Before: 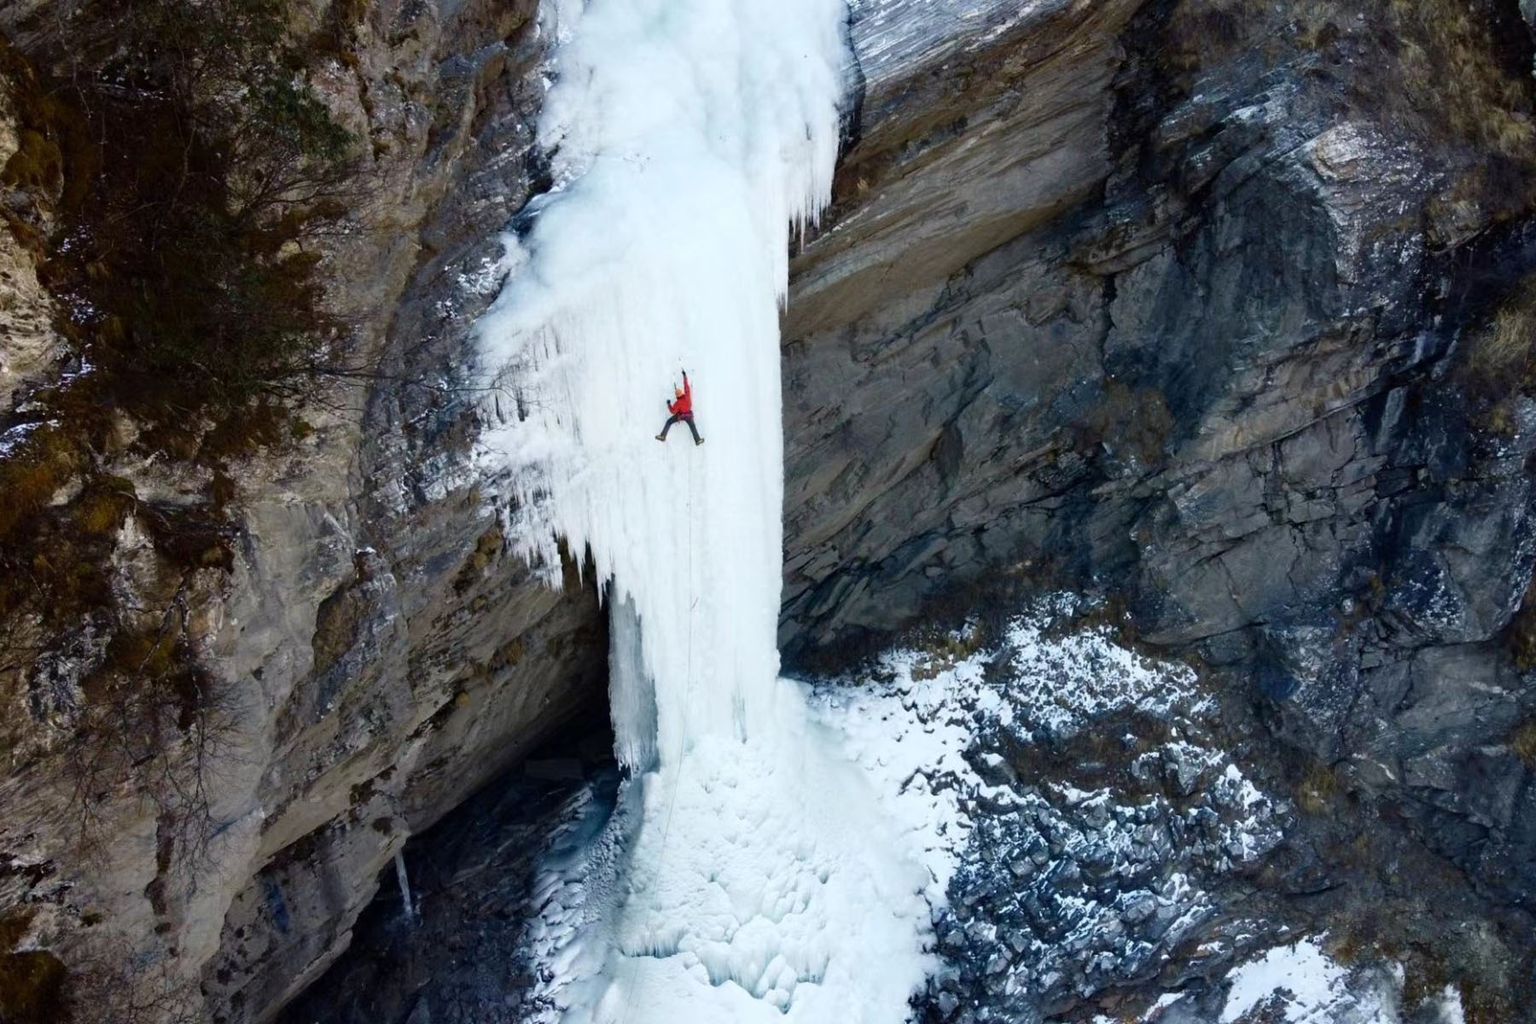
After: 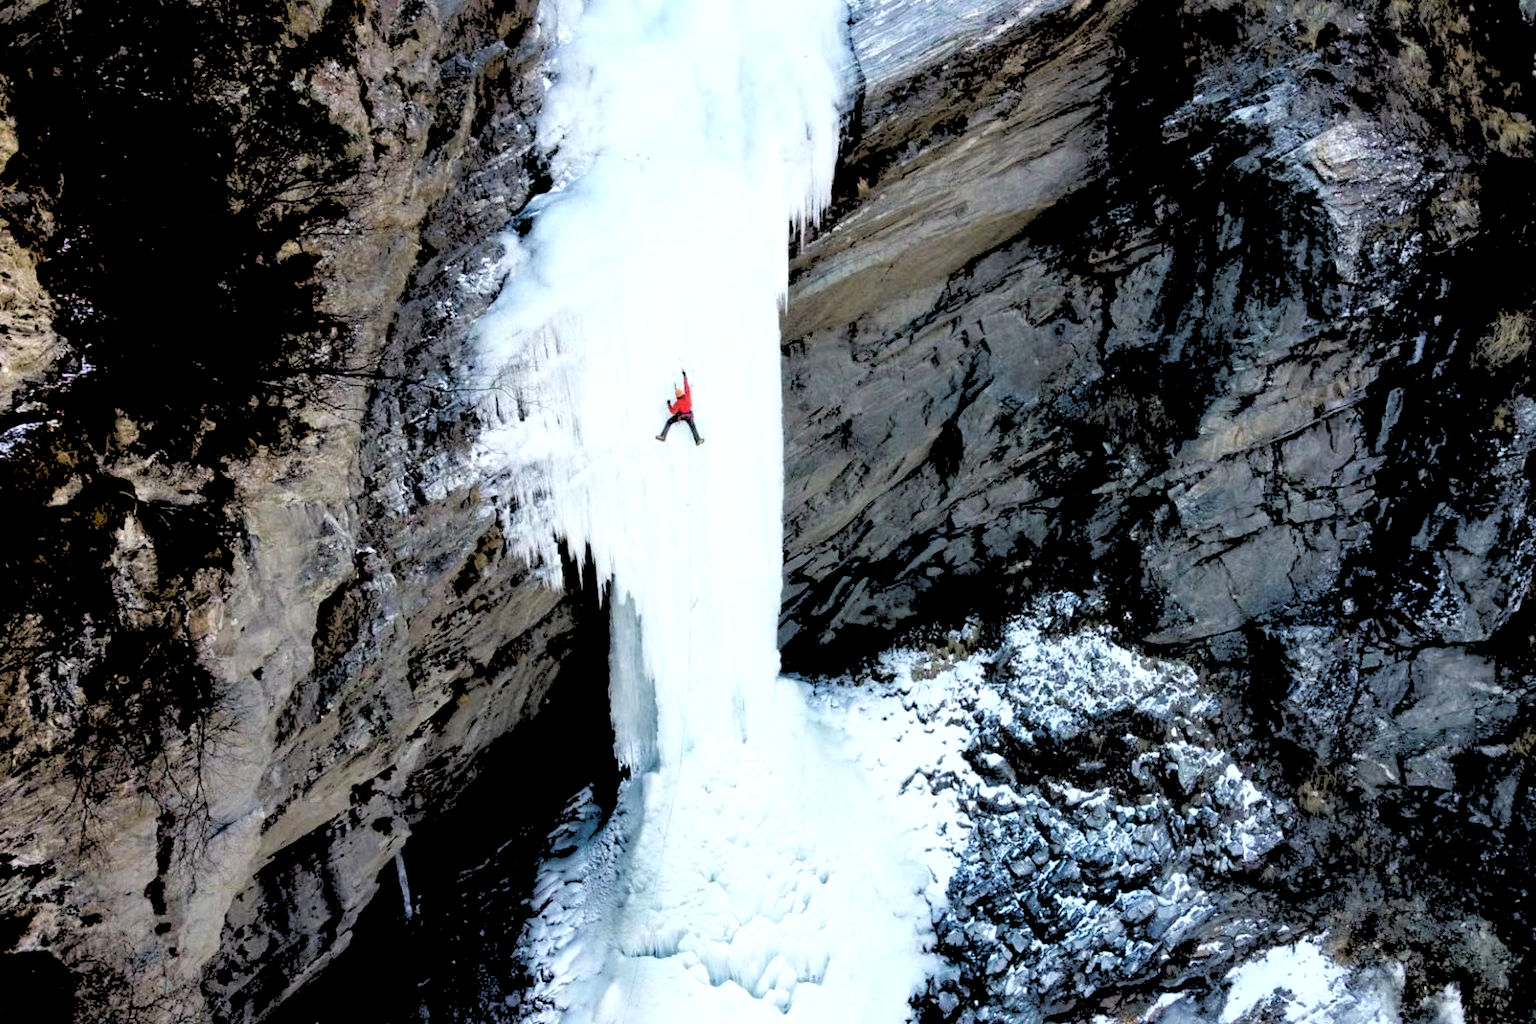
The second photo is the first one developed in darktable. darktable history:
tone equalizer: -8 EV -0.417 EV, -7 EV -0.389 EV, -6 EV -0.333 EV, -5 EV -0.222 EV, -3 EV 0.222 EV, -2 EV 0.333 EV, -1 EV 0.389 EV, +0 EV 0.417 EV, edges refinement/feathering 500, mask exposure compensation -1.57 EV, preserve details no
shadows and highlights: shadows 25, highlights -25
rgb levels: levels [[0.027, 0.429, 0.996], [0, 0.5, 1], [0, 0.5, 1]]
